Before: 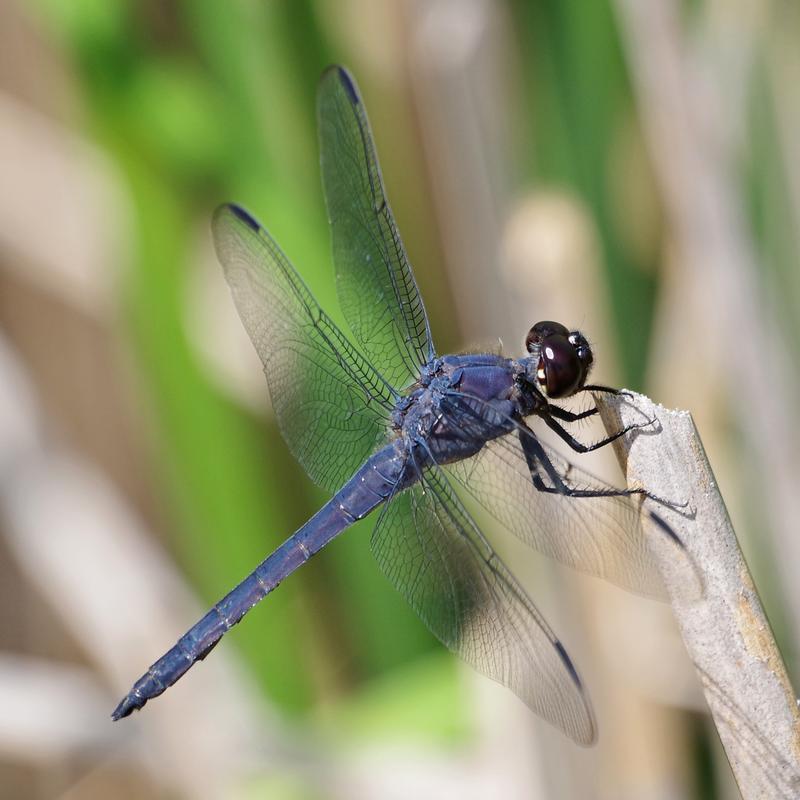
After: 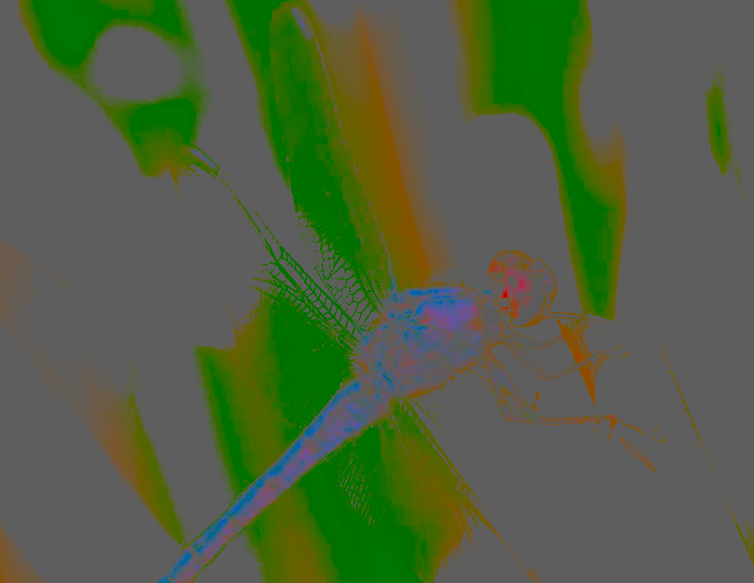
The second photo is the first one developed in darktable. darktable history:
local contrast: on, module defaults
exposure: black level correction 0.001, exposure 2 EV, compensate highlight preservation false
filmic rgb: black relative exposure -3.64 EV, white relative exposure 2.44 EV, hardness 3.29
crop: left 5.596%, top 10.314%, right 3.534%, bottom 19.395%
rotate and perspective: rotation -2.22°, lens shift (horizontal) -0.022, automatic cropping off
white balance: red 1.08, blue 0.791
contrast brightness saturation: contrast -0.99, brightness -0.17, saturation 0.75
